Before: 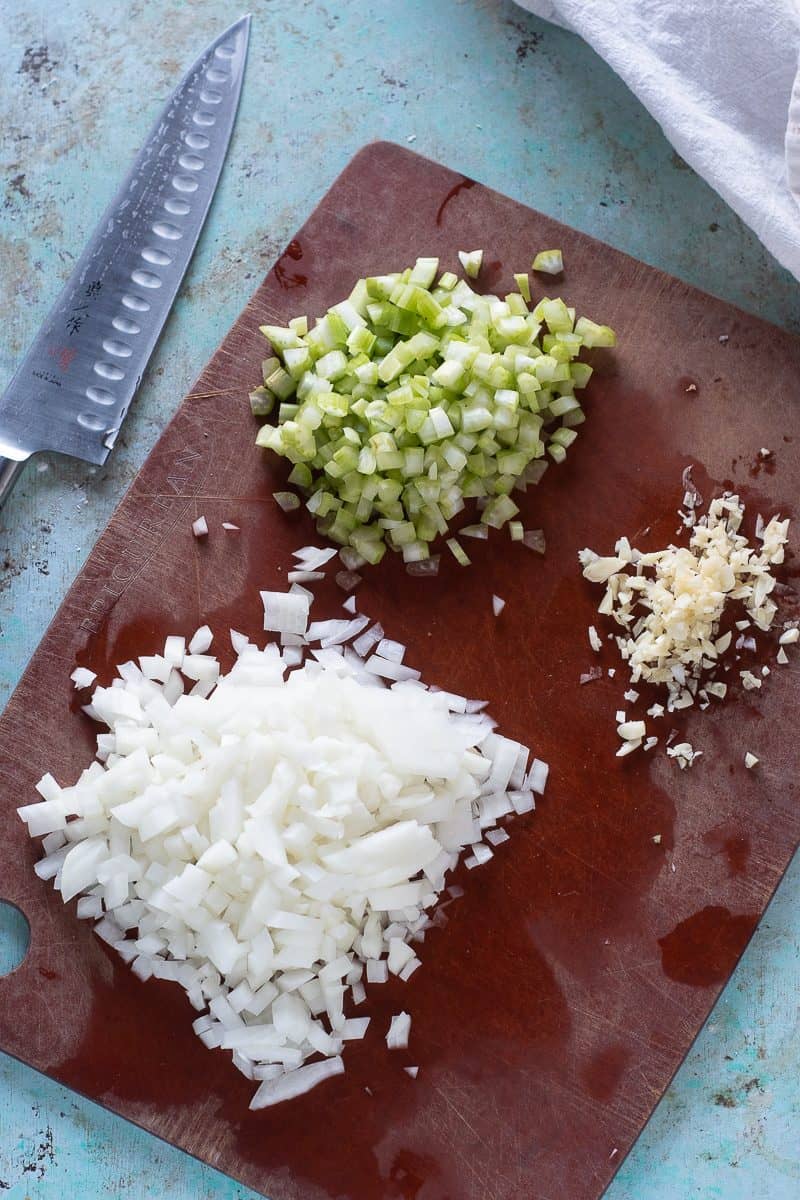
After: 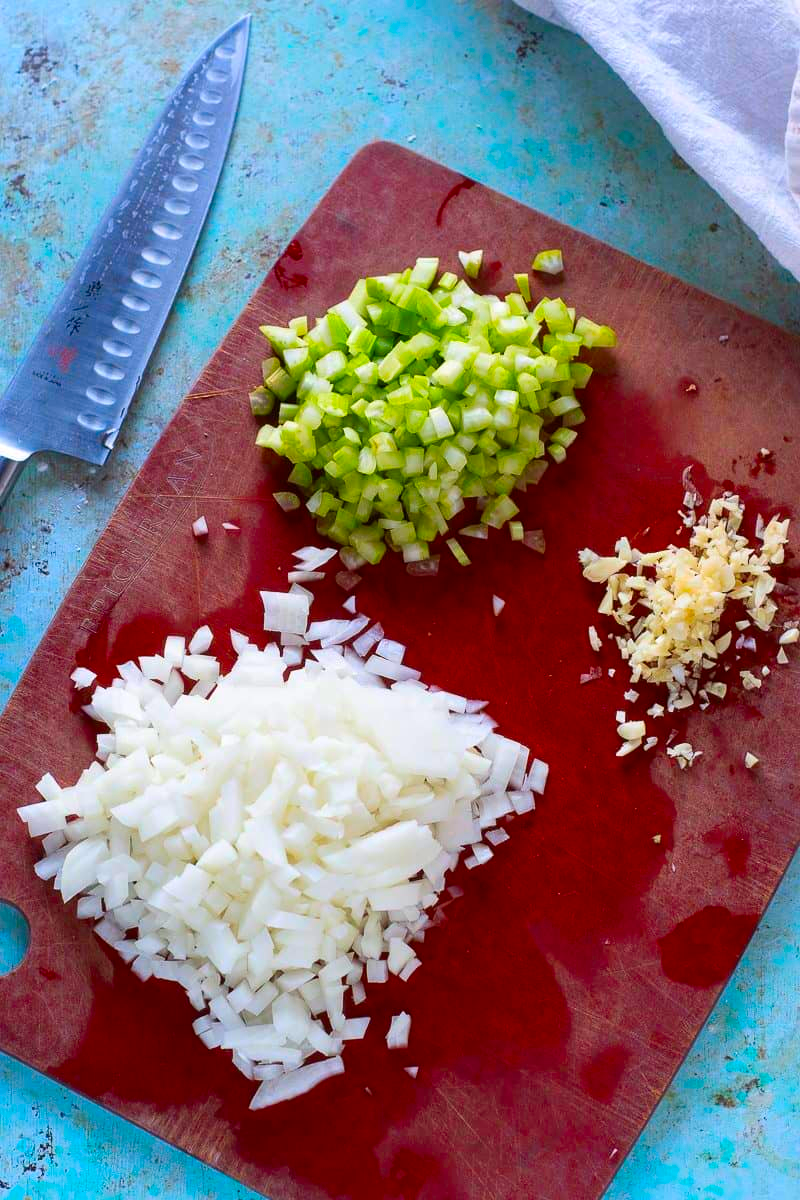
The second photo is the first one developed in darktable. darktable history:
color correction: highlights b* 0.042, saturation 2.1
